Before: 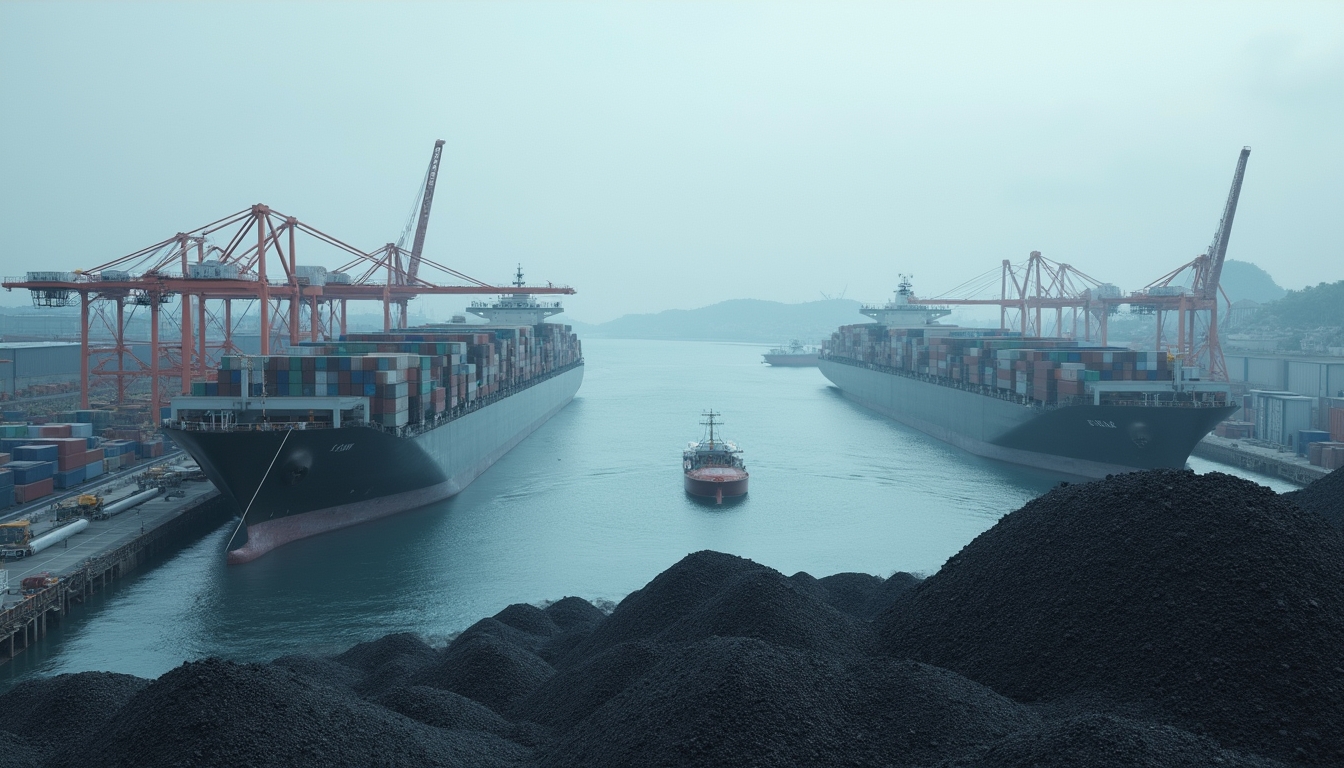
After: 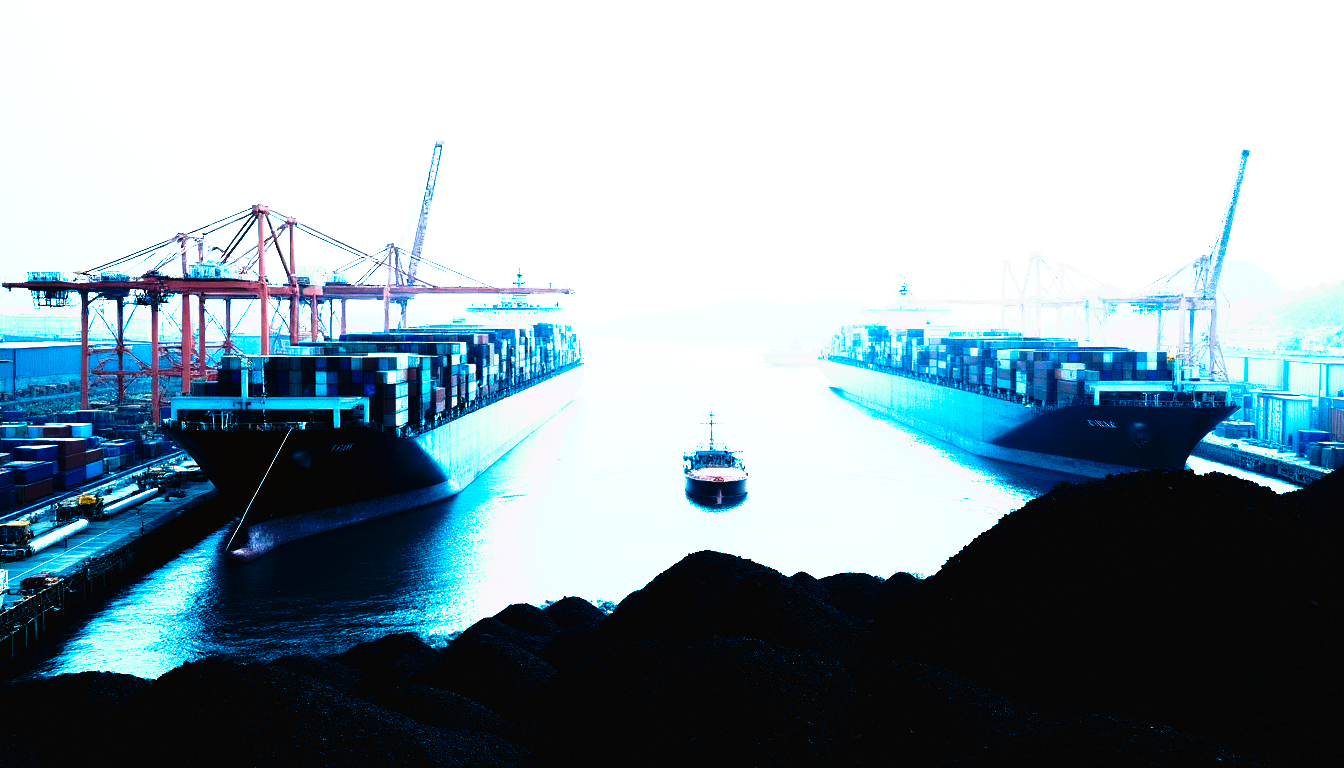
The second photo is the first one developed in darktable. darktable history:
tone curve: curves: ch0 [(0, 0) (0.003, 0.005) (0.011, 0.005) (0.025, 0.006) (0.044, 0.008) (0.069, 0.01) (0.1, 0.012) (0.136, 0.015) (0.177, 0.019) (0.224, 0.017) (0.277, 0.015) (0.335, 0.018) (0.399, 0.043) (0.468, 0.118) (0.543, 0.349) (0.623, 0.591) (0.709, 0.88) (0.801, 0.983) (0.898, 0.973) (1, 1)], preserve colors none
exposure: exposure 1.144 EV, compensate highlight preservation false
